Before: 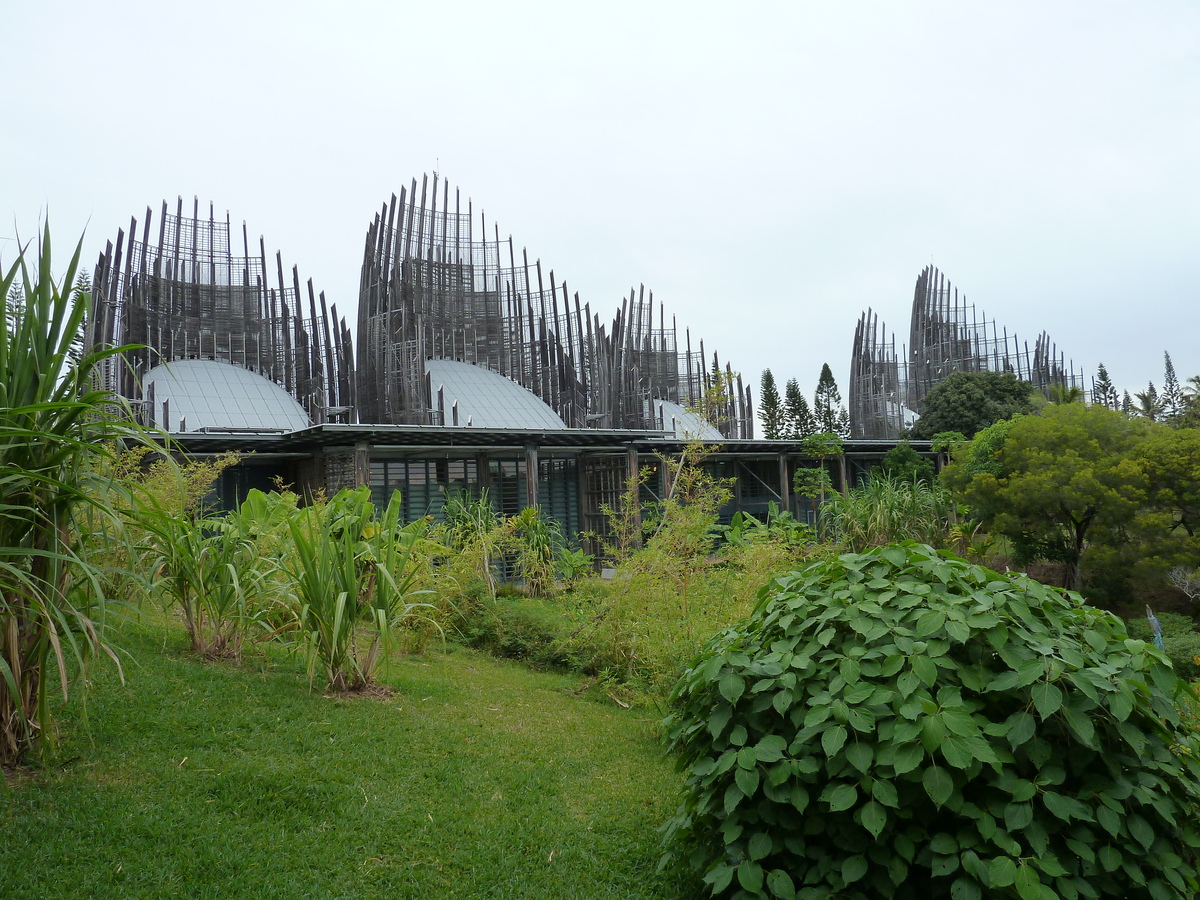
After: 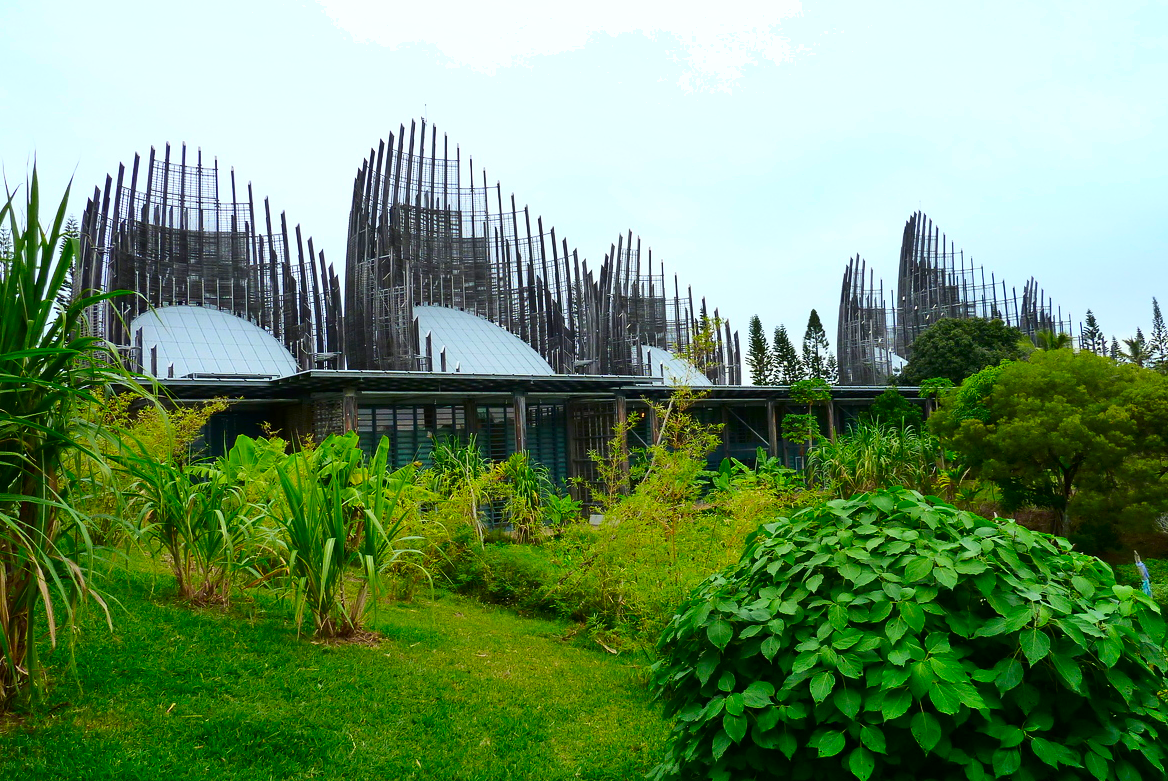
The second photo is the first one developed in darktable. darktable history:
contrast brightness saturation: contrast 0.258, brightness 0.011, saturation 0.862
crop: left 1.076%, top 6.095%, right 1.512%, bottom 7.052%
shadows and highlights: white point adjustment 0.866, highlights color adjustment 72.52%, soften with gaussian
